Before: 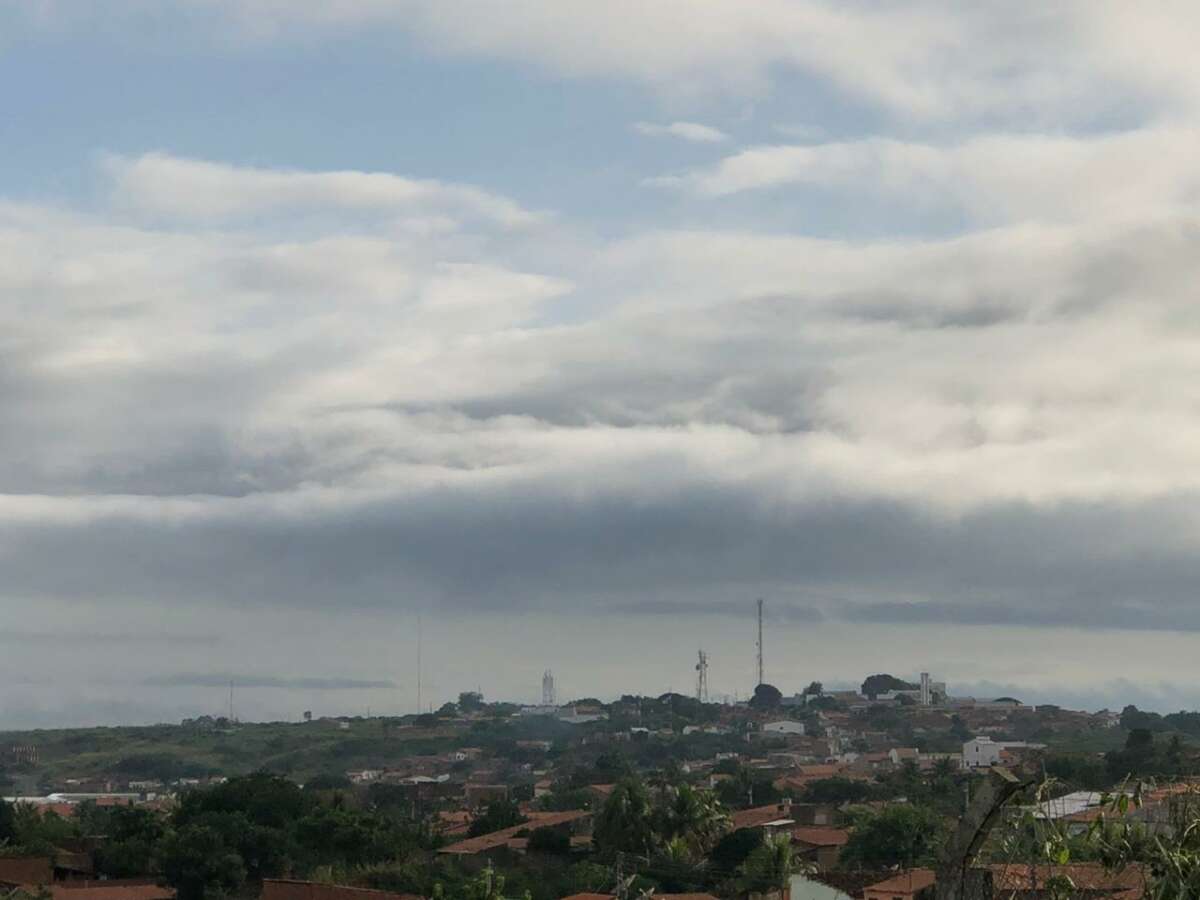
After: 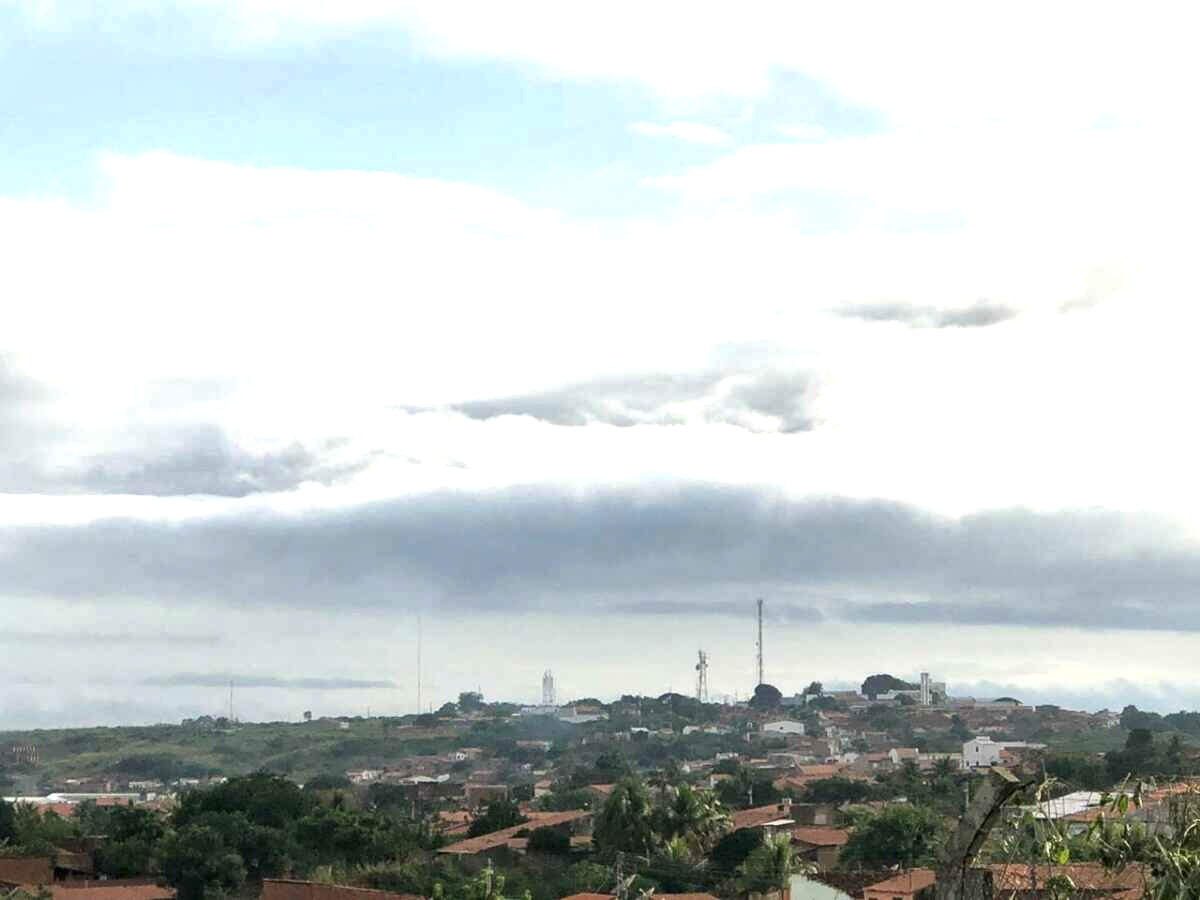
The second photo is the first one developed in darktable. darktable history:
local contrast: mode bilateral grid, contrast 20, coarseness 50, detail 150%, midtone range 0.2
exposure: black level correction 0, exposure 1.2 EV, compensate exposure bias true, compensate highlight preservation false
